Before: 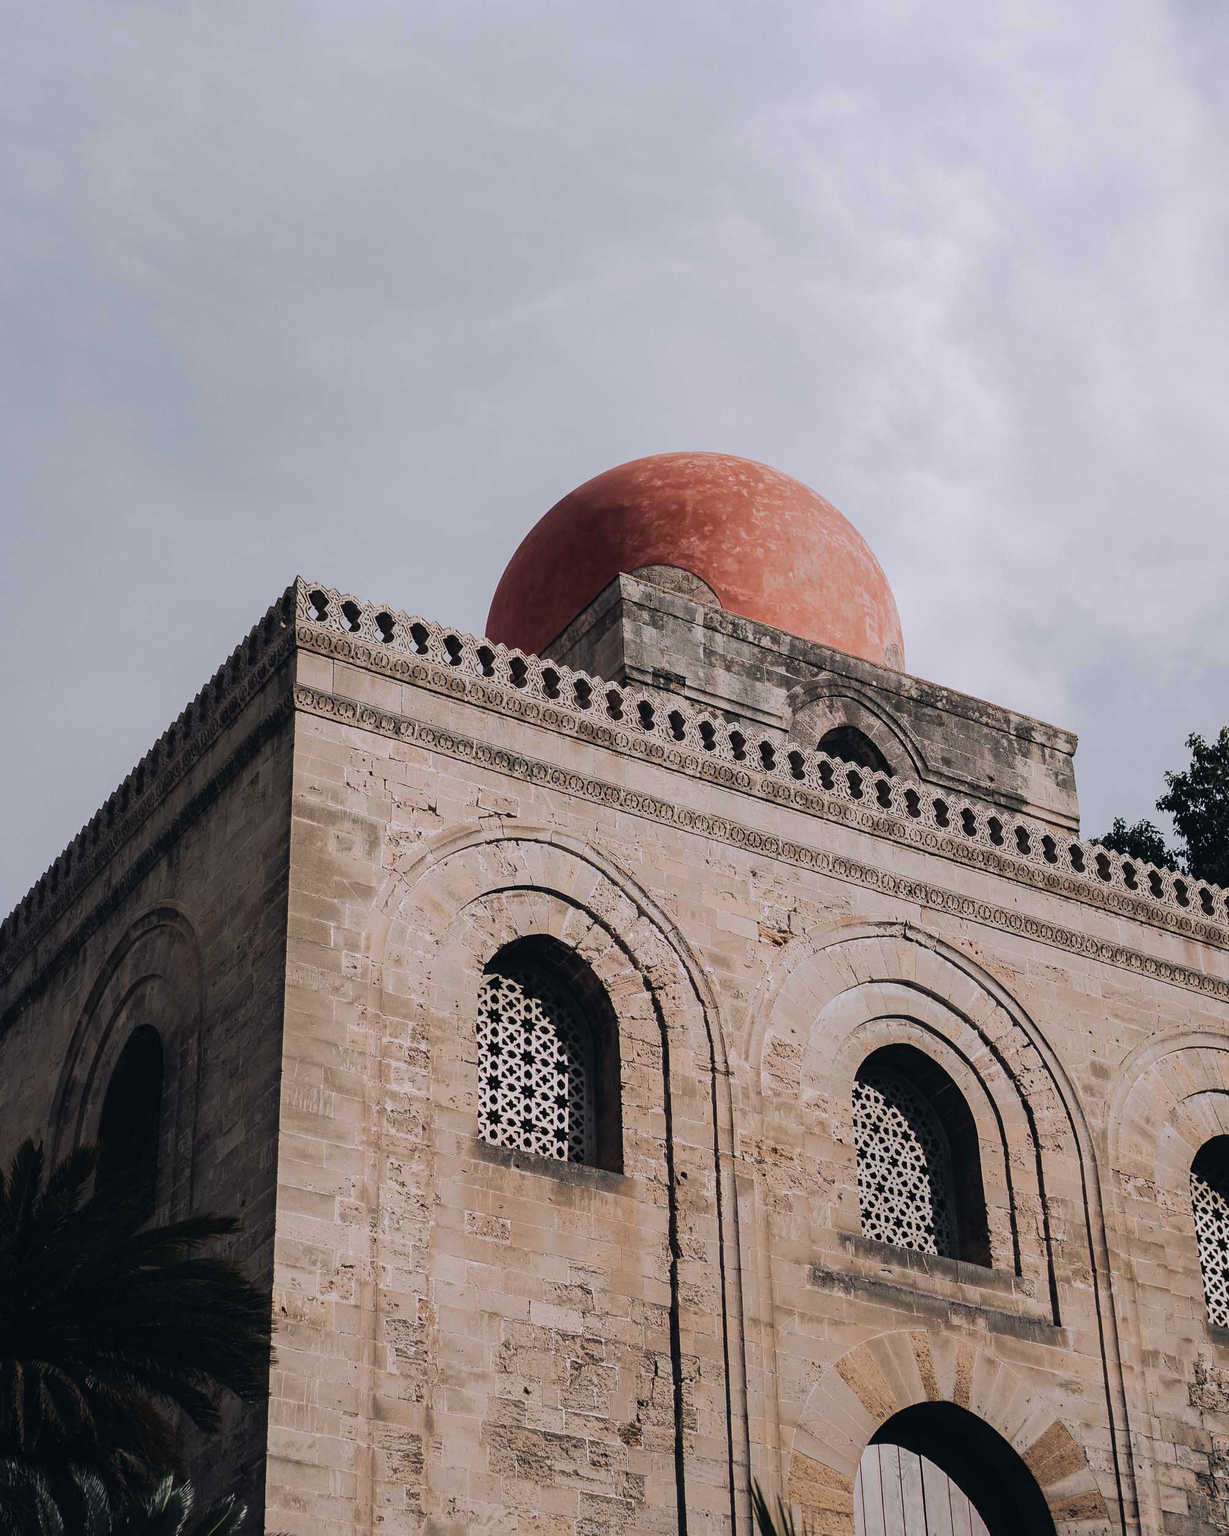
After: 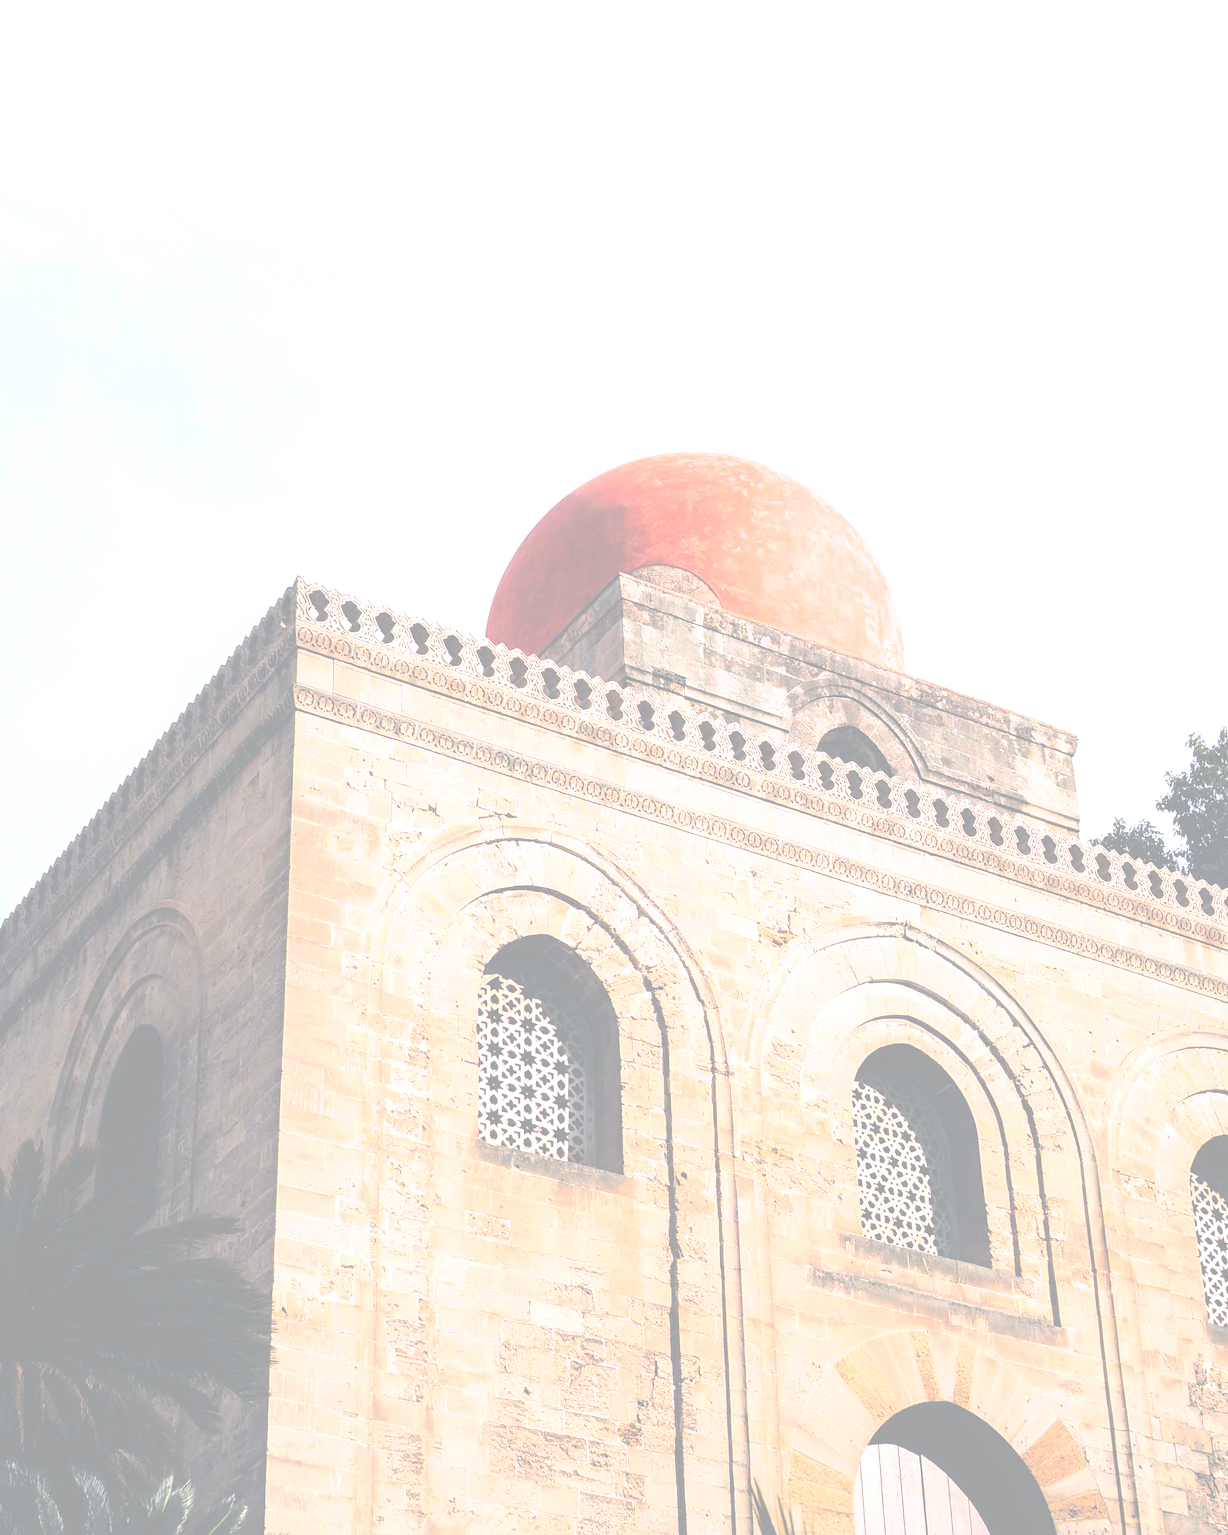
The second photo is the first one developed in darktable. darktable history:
exposure: black level correction -0.023, exposure 1.397 EV, compensate highlight preservation false
contrast brightness saturation: brightness 1
